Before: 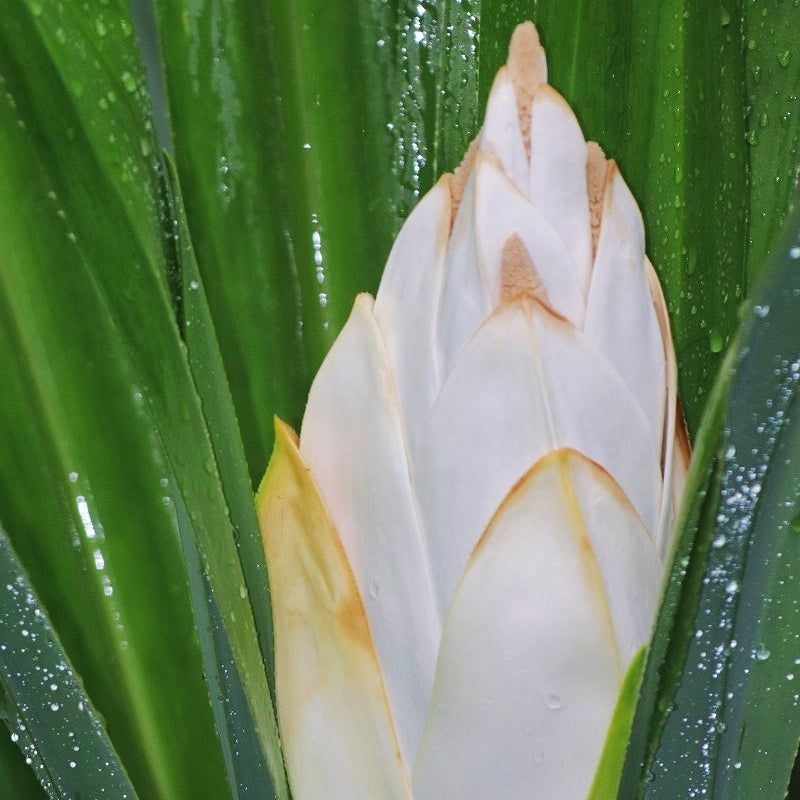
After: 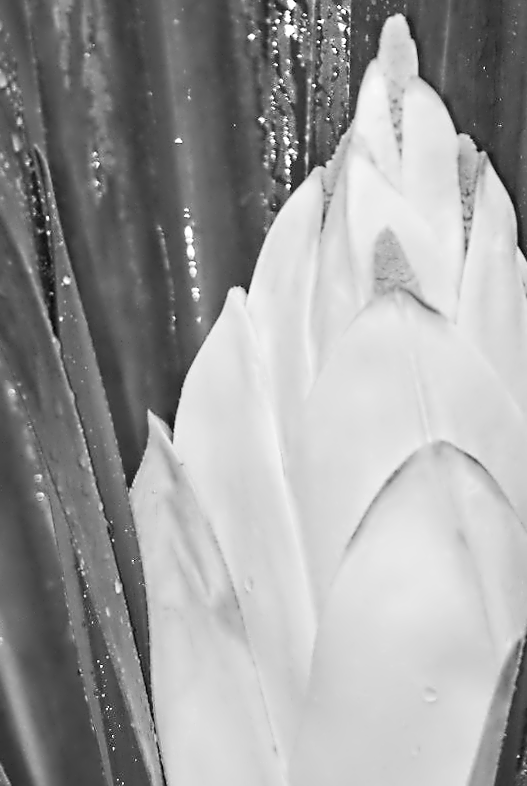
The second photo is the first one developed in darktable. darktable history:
rotate and perspective: rotation -0.45°, automatic cropping original format, crop left 0.008, crop right 0.992, crop top 0.012, crop bottom 0.988
contrast brightness saturation: contrast 0.23, brightness 0.1, saturation 0.29
monochrome: a 32, b 64, size 2.3, highlights 1
color contrast: blue-yellow contrast 0.62
contrast equalizer: octaves 7, y [[0.5, 0.542, 0.583, 0.625, 0.667, 0.708], [0.5 ×6], [0.5 ×6], [0, 0.033, 0.067, 0.1, 0.133, 0.167], [0, 0.05, 0.1, 0.15, 0.2, 0.25]]
crop and rotate: left 15.546%, right 17.787%
